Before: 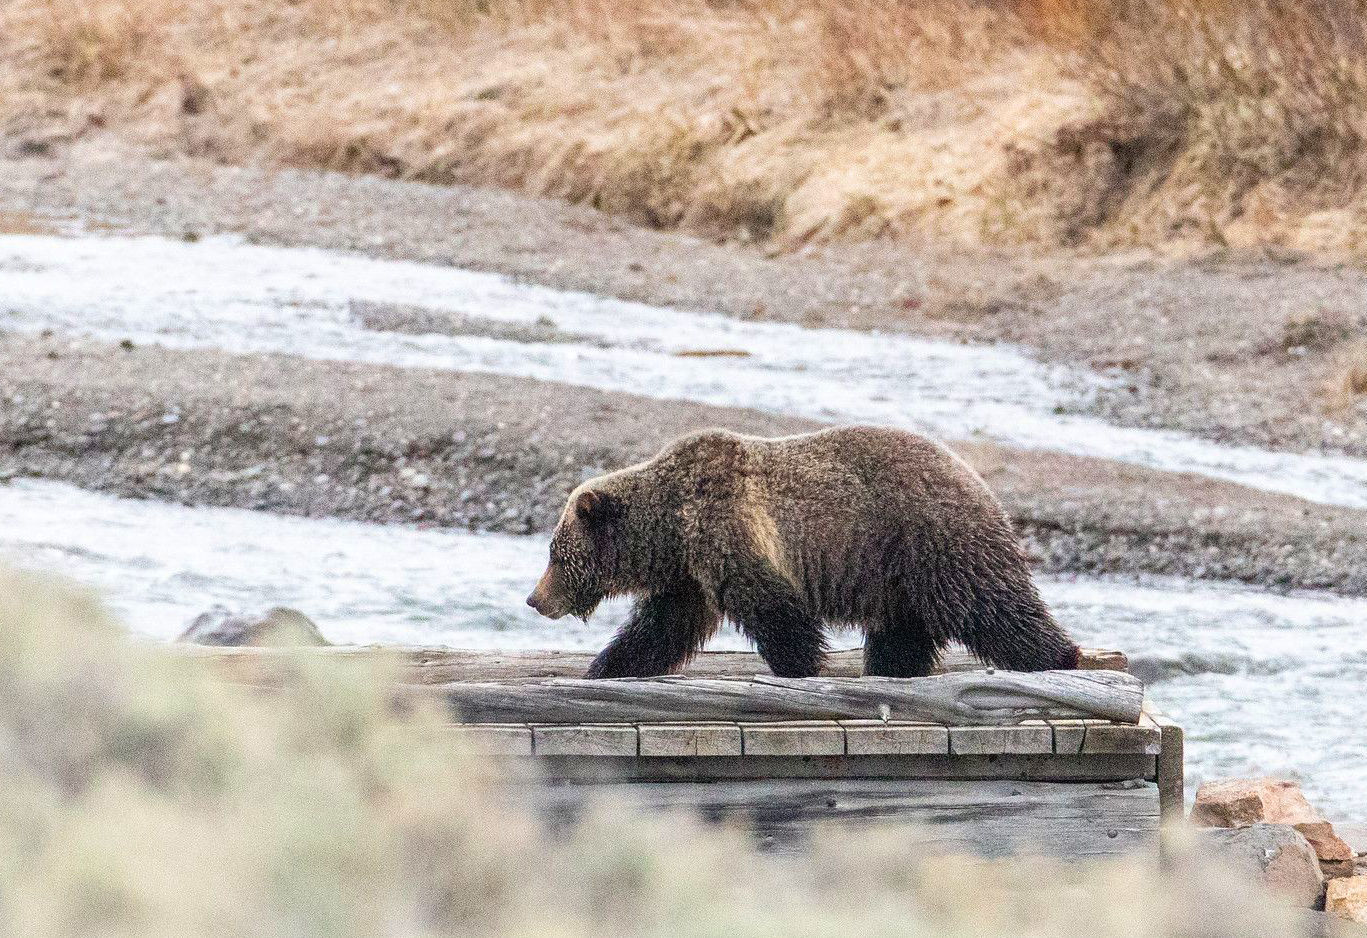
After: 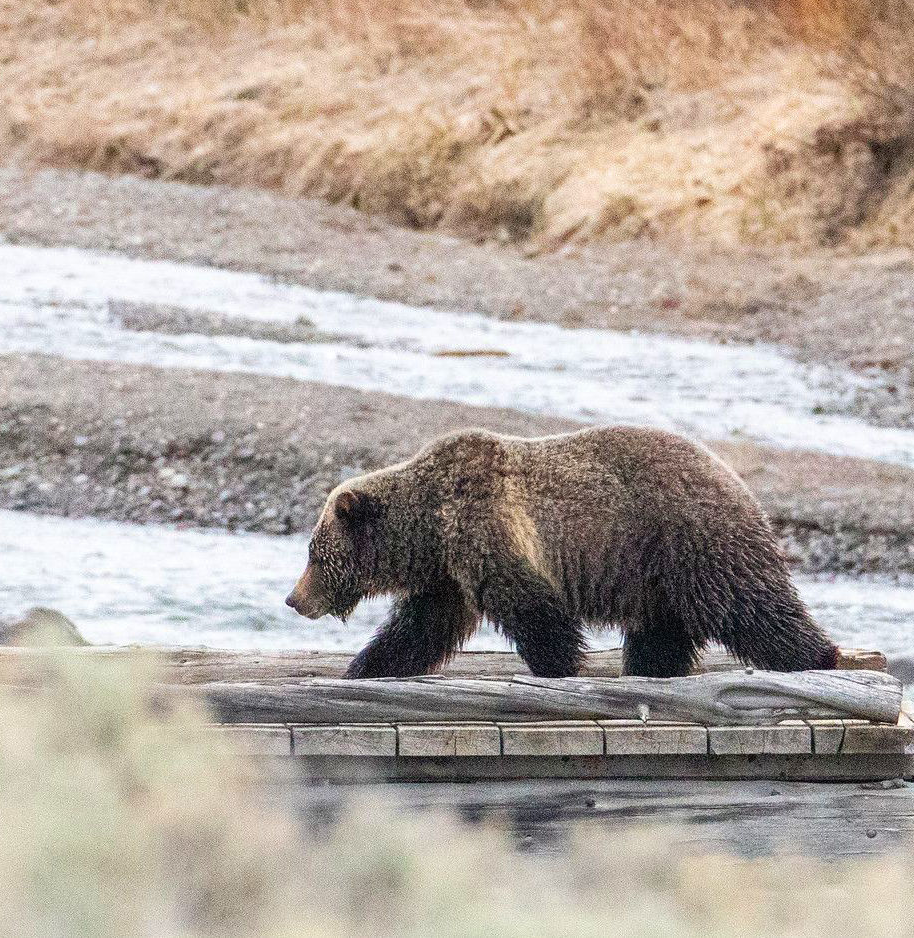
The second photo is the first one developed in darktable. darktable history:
crop and rotate: left 17.666%, right 15.432%
